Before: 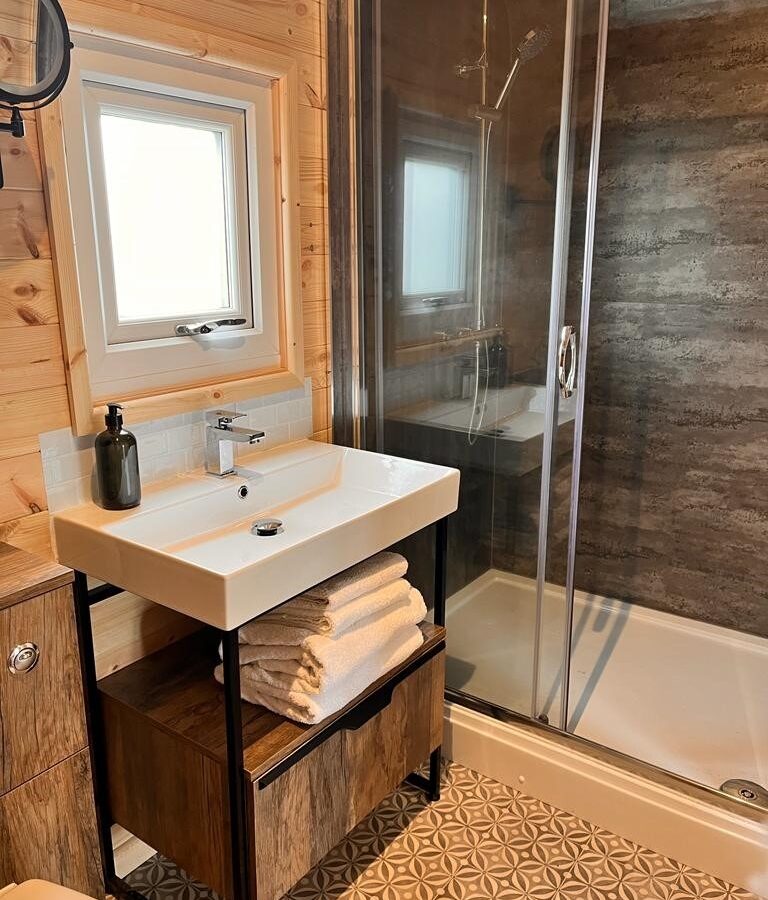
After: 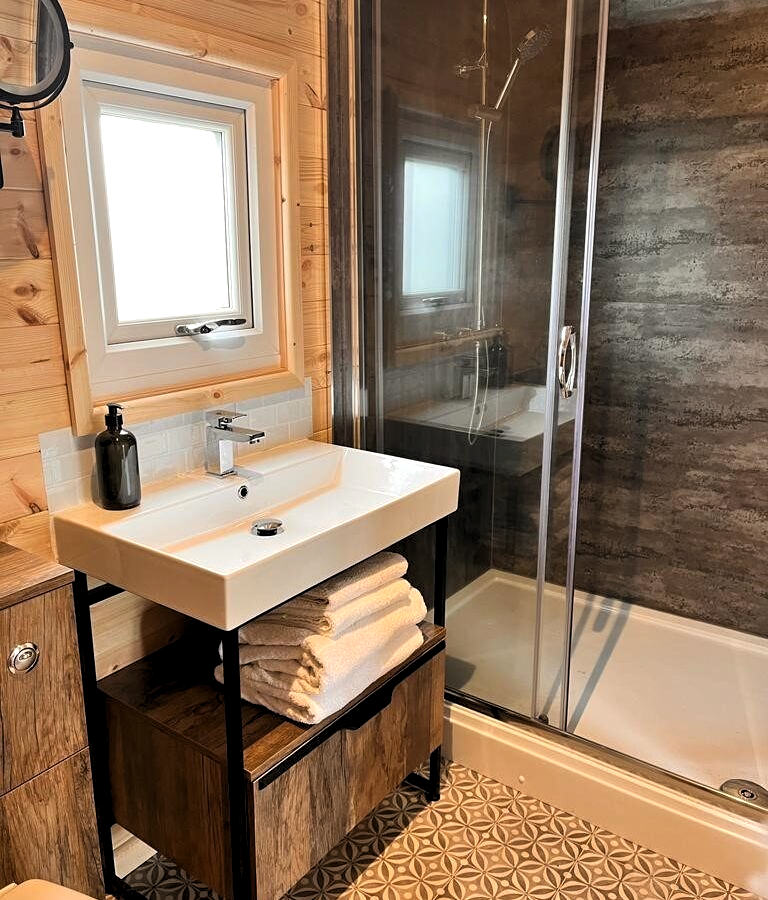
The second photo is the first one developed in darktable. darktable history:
levels: white 99.88%, levels [0.062, 0.494, 0.925]
